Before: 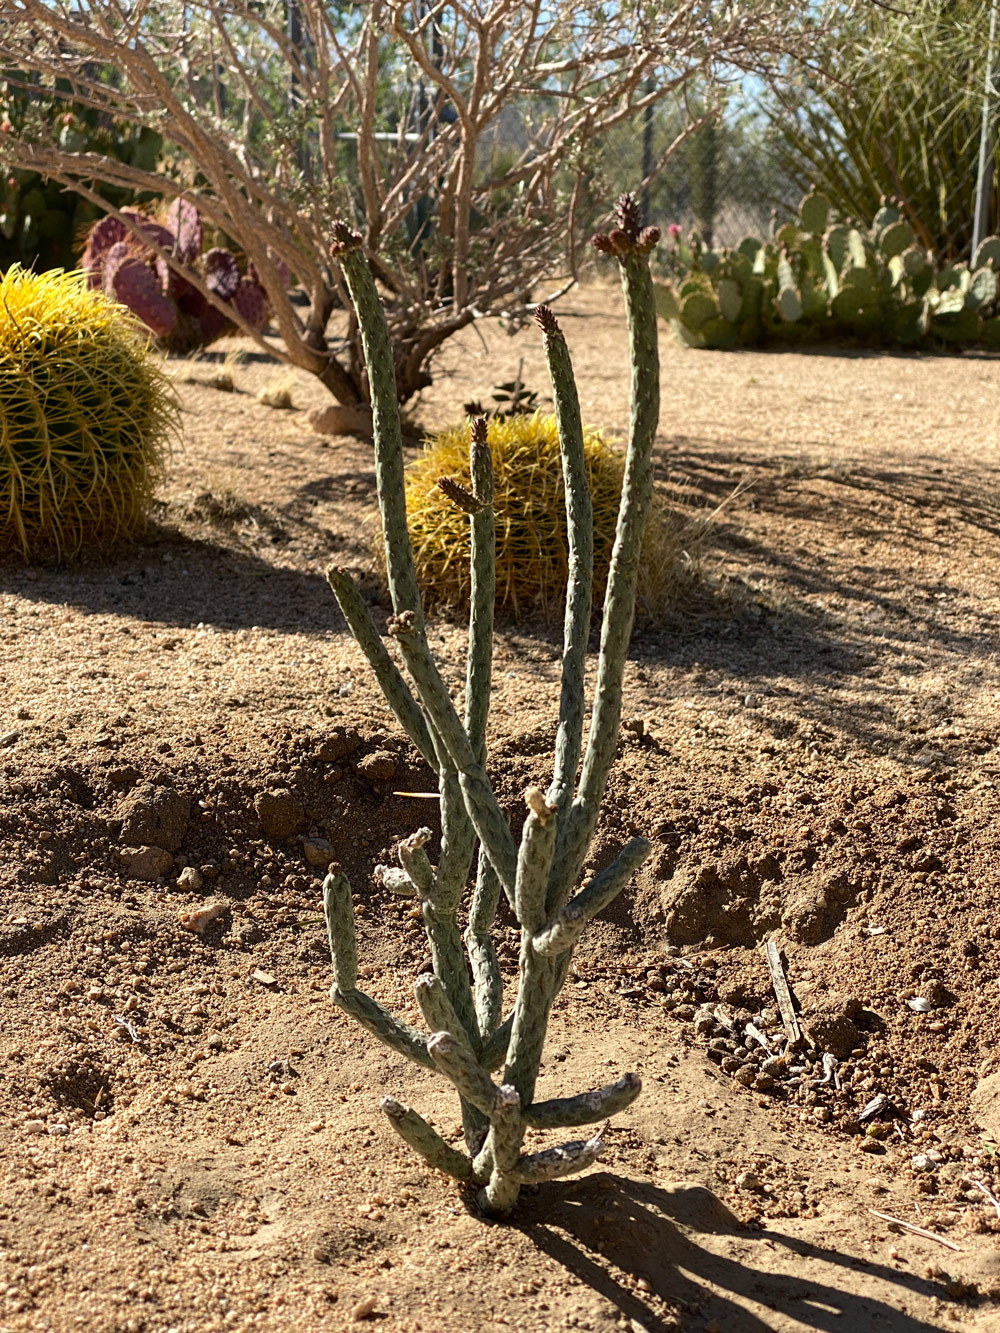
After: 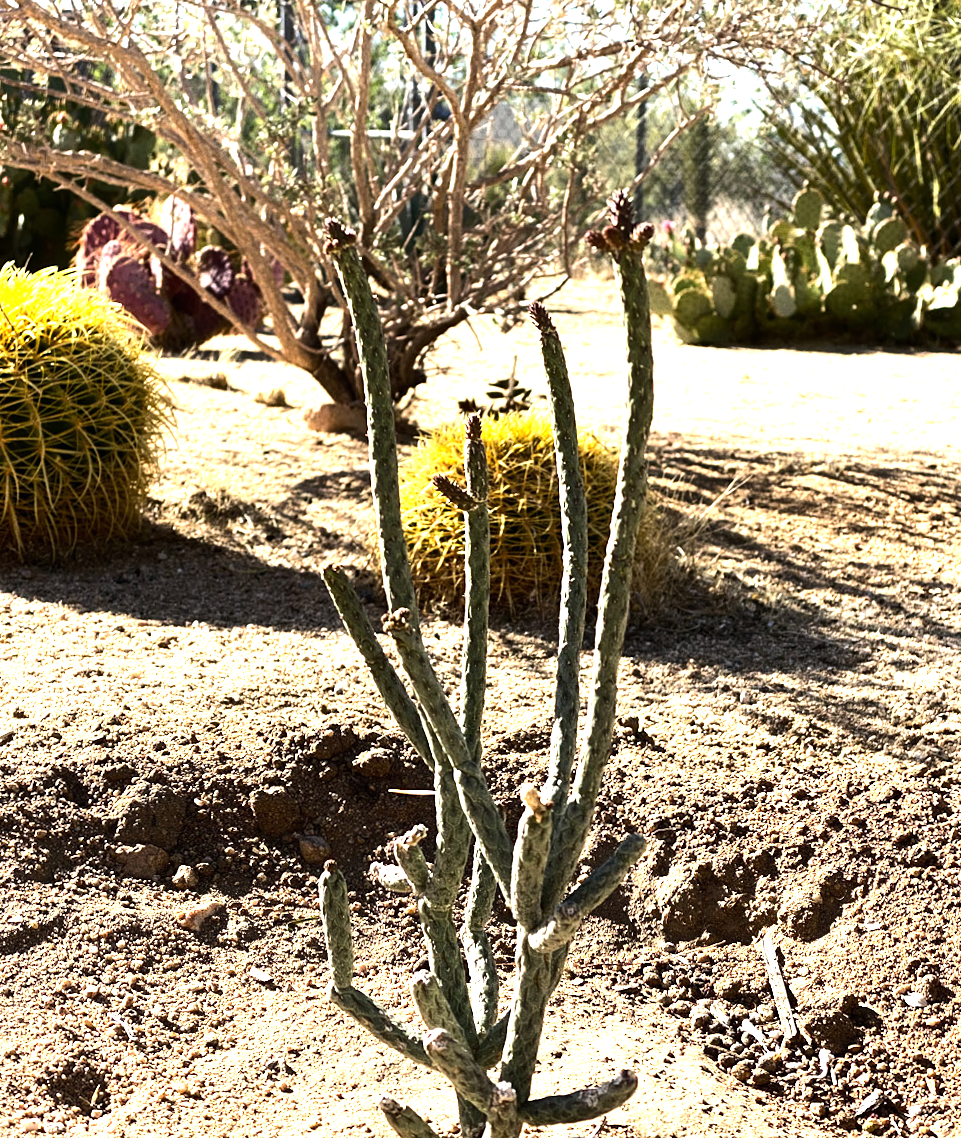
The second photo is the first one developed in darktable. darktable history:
tone equalizer: -8 EV -1.08 EV, -7 EV -1.01 EV, -6 EV -0.867 EV, -5 EV -0.578 EV, -3 EV 0.578 EV, -2 EV 0.867 EV, -1 EV 1.01 EV, +0 EV 1.08 EV, edges refinement/feathering 500, mask exposure compensation -1.57 EV, preserve details no
exposure: black level correction 0, exposure 0.7 EV, compensate exposure bias true, compensate highlight preservation false
crop and rotate: angle 0.2°, left 0.275%, right 3.127%, bottom 14.18%
